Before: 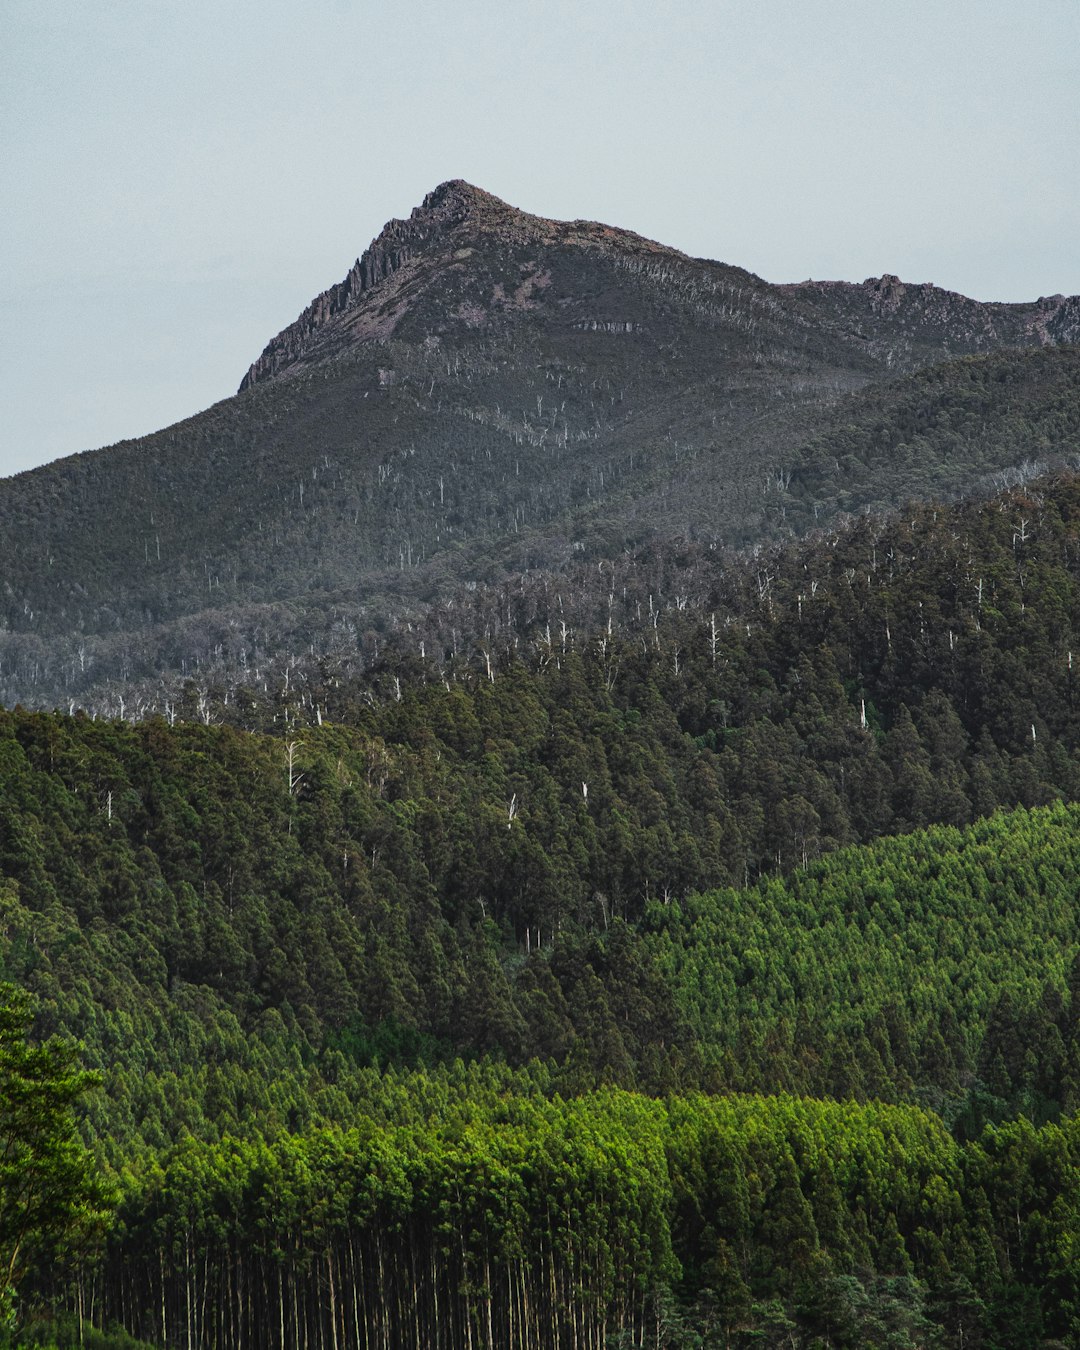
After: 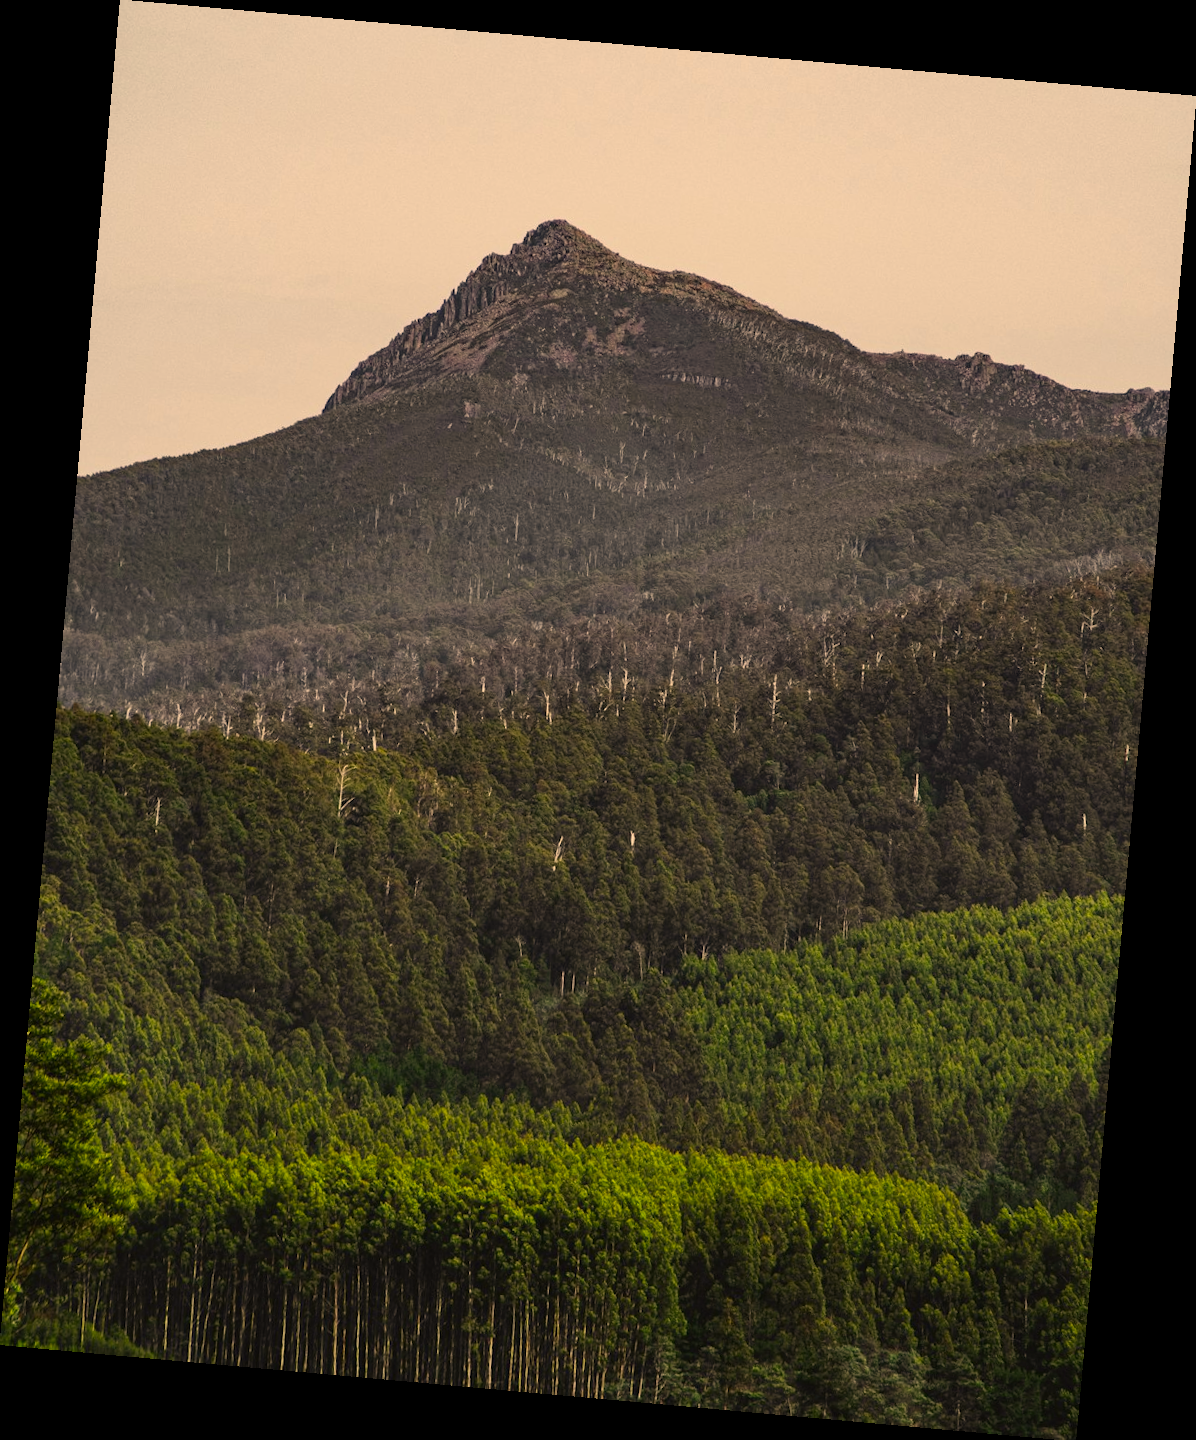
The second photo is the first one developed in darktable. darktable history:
rotate and perspective: rotation 5.12°, automatic cropping off
color correction: highlights a* 15, highlights b* 31.55
